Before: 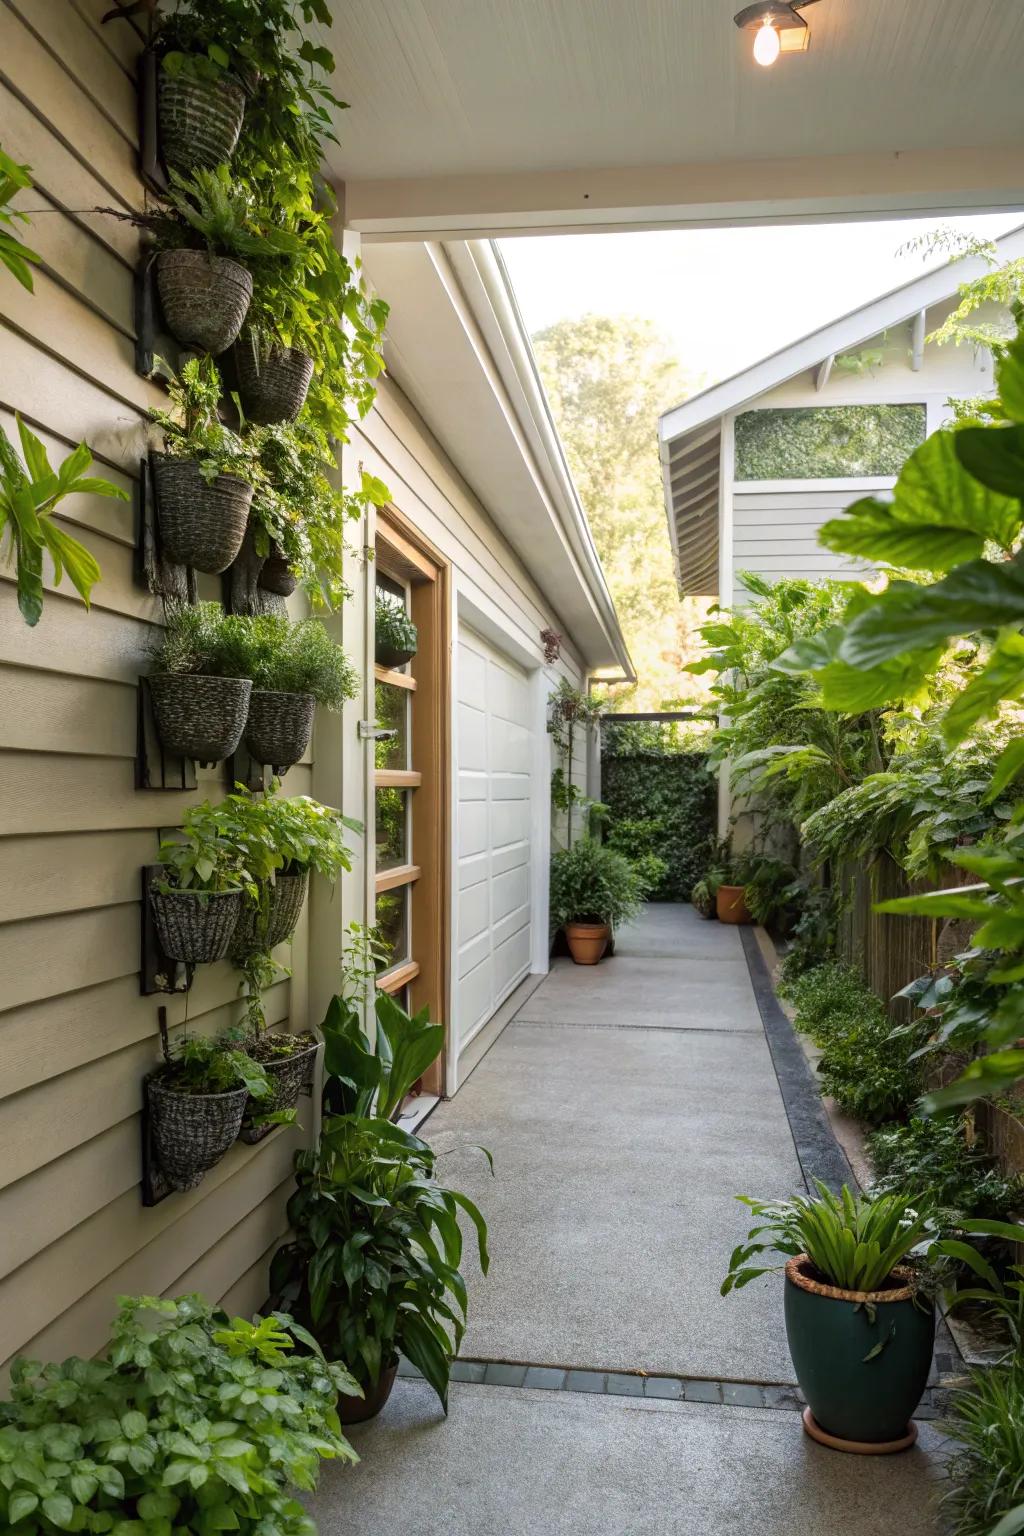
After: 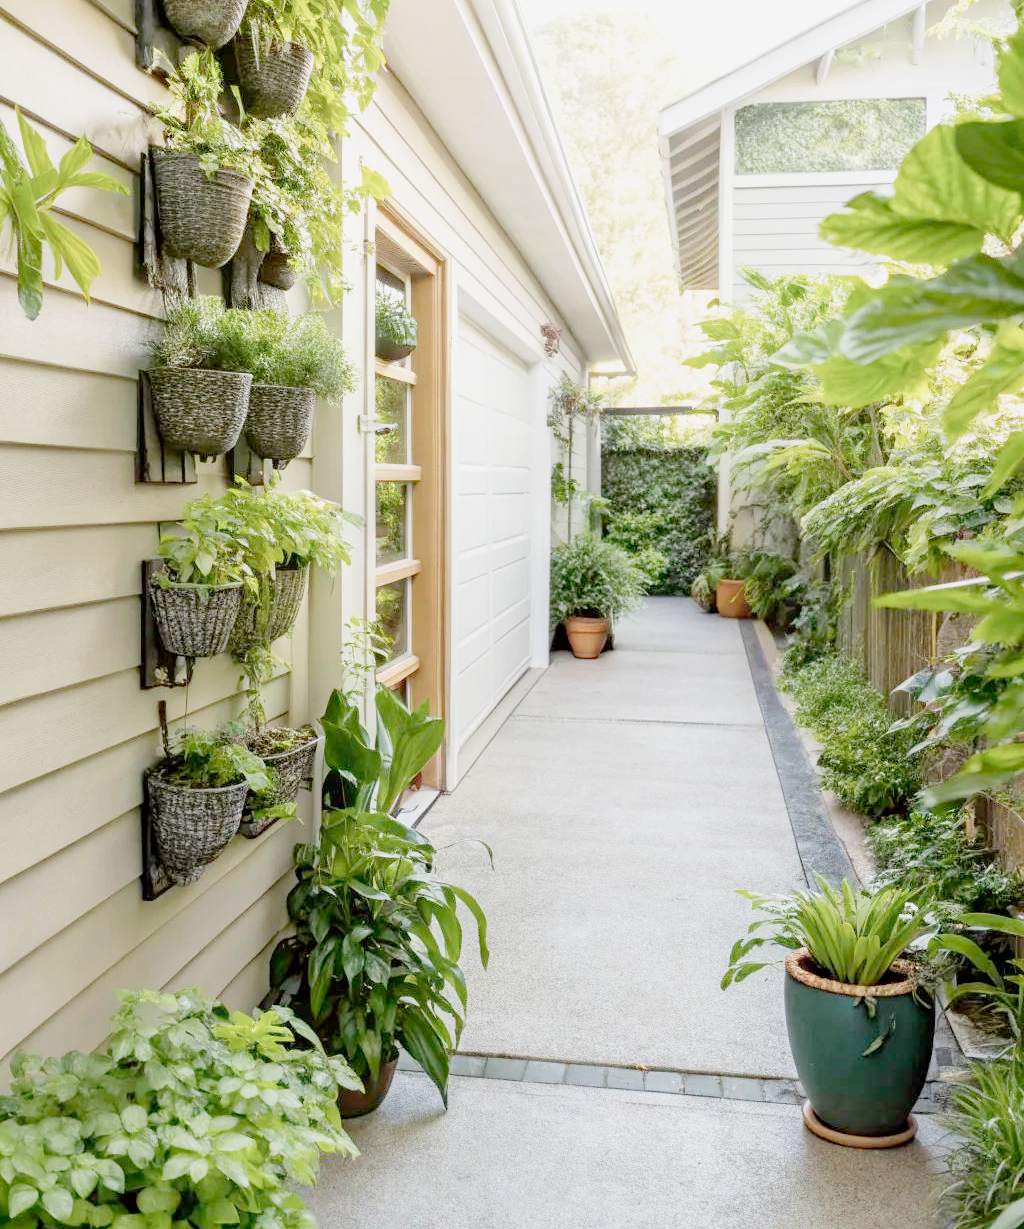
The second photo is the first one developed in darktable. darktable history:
crop and rotate: top 19.975%
filmic rgb: middle gray luminance 3.27%, black relative exposure -5.98 EV, white relative exposure 6.35 EV, dynamic range scaling 22.01%, target black luminance 0%, hardness 2.31, latitude 46.32%, contrast 0.777, highlights saturation mix 99.19%, shadows ↔ highlights balance 0.229%, preserve chrominance no, color science v3 (2019), use custom middle-gray values true
